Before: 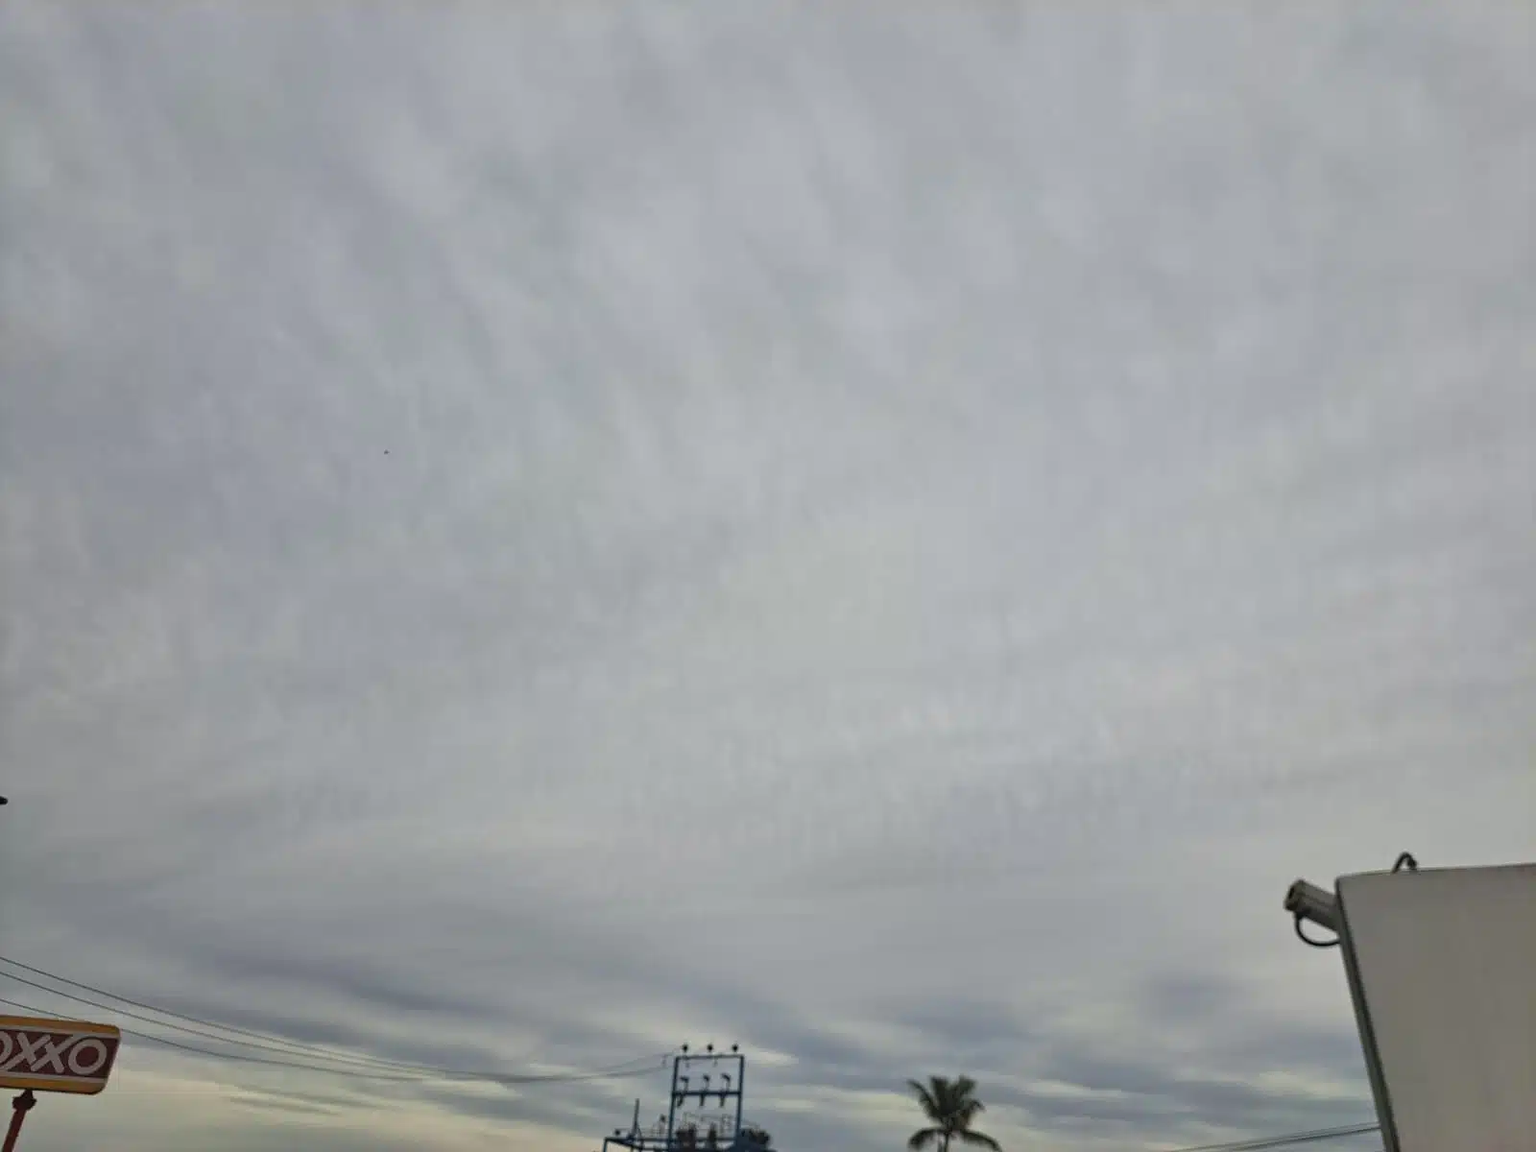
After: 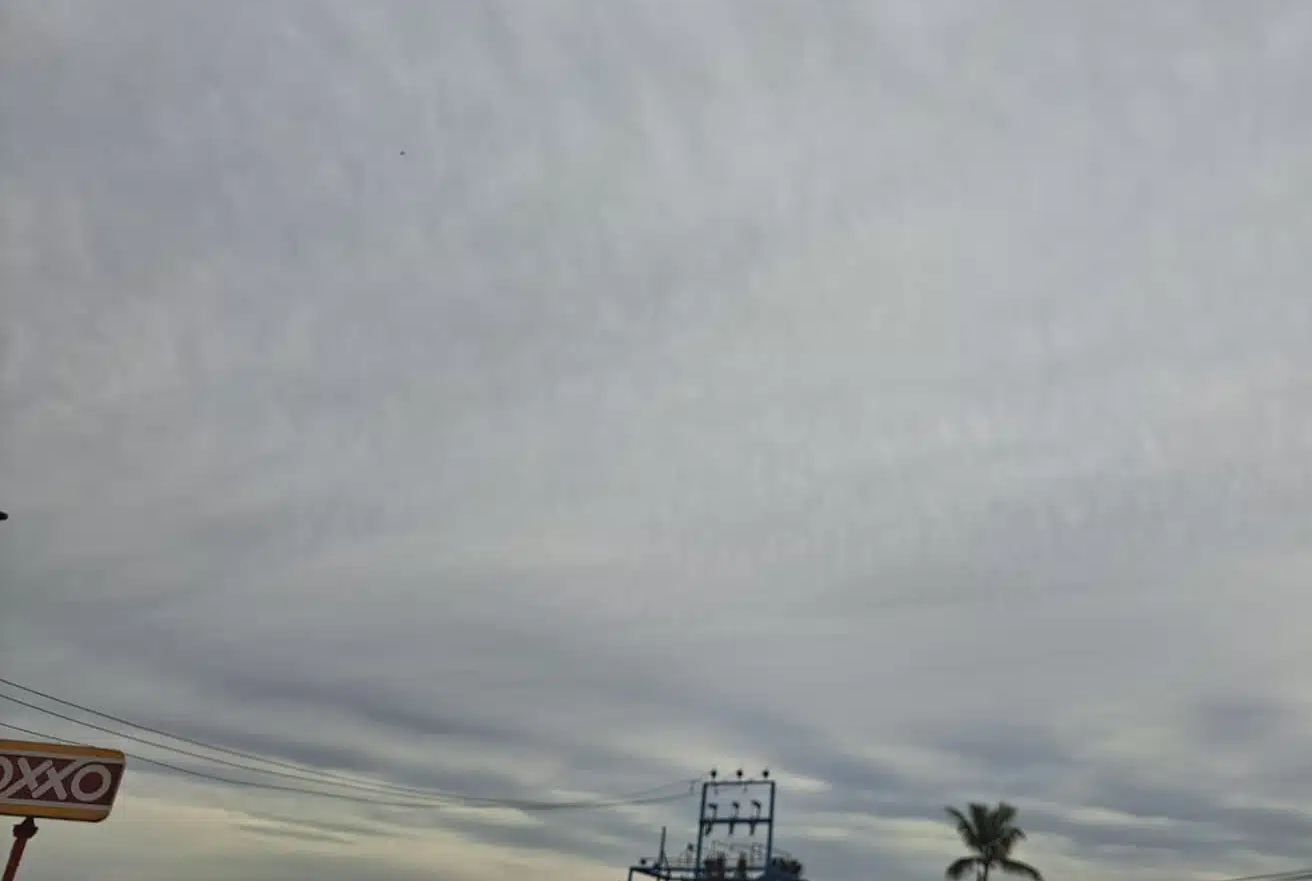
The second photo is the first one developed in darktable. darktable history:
crop: top 26.538%, right 17.94%
